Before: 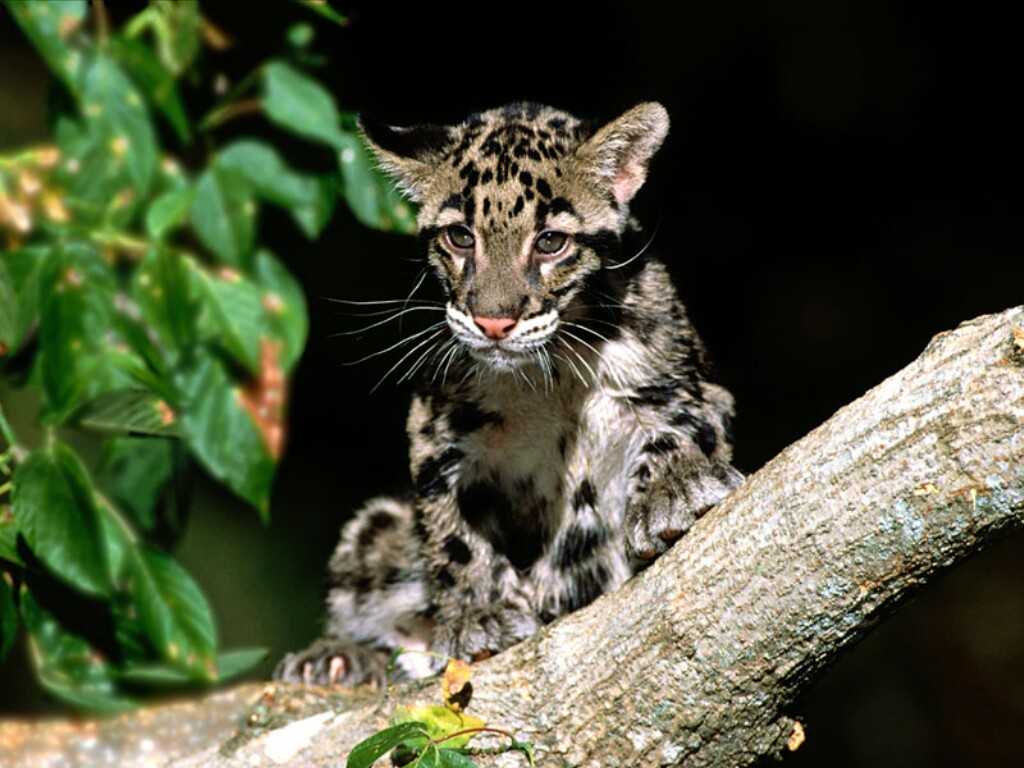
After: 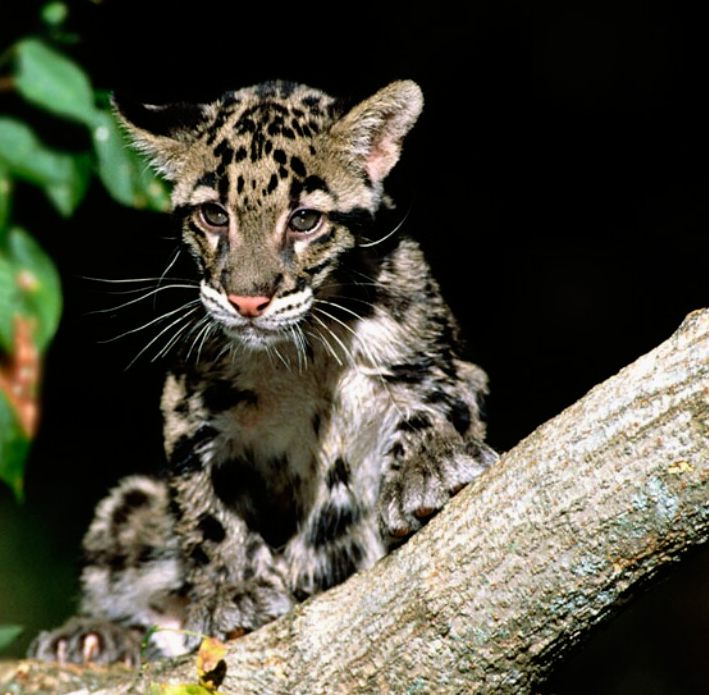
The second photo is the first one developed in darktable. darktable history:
tone curve: curves: ch0 [(0, 0) (0.059, 0.027) (0.162, 0.125) (0.304, 0.279) (0.547, 0.532) (0.828, 0.815) (1, 0.983)]; ch1 [(0, 0) (0.23, 0.166) (0.34, 0.308) (0.371, 0.337) (0.429, 0.411) (0.477, 0.462) (0.499, 0.498) (0.529, 0.537) (0.559, 0.582) (0.743, 0.798) (1, 1)]; ch2 [(0, 0) (0.431, 0.414) (0.498, 0.503) (0.524, 0.528) (0.568, 0.546) (0.6, 0.597) (0.634, 0.645) (0.728, 0.742) (1, 1)], preserve colors none
crop and rotate: left 24.084%, top 2.976%, right 6.589%, bottom 6.494%
shadows and highlights: radius 109.03, shadows 23.84, highlights -59.29, low approximation 0.01, soften with gaussian
